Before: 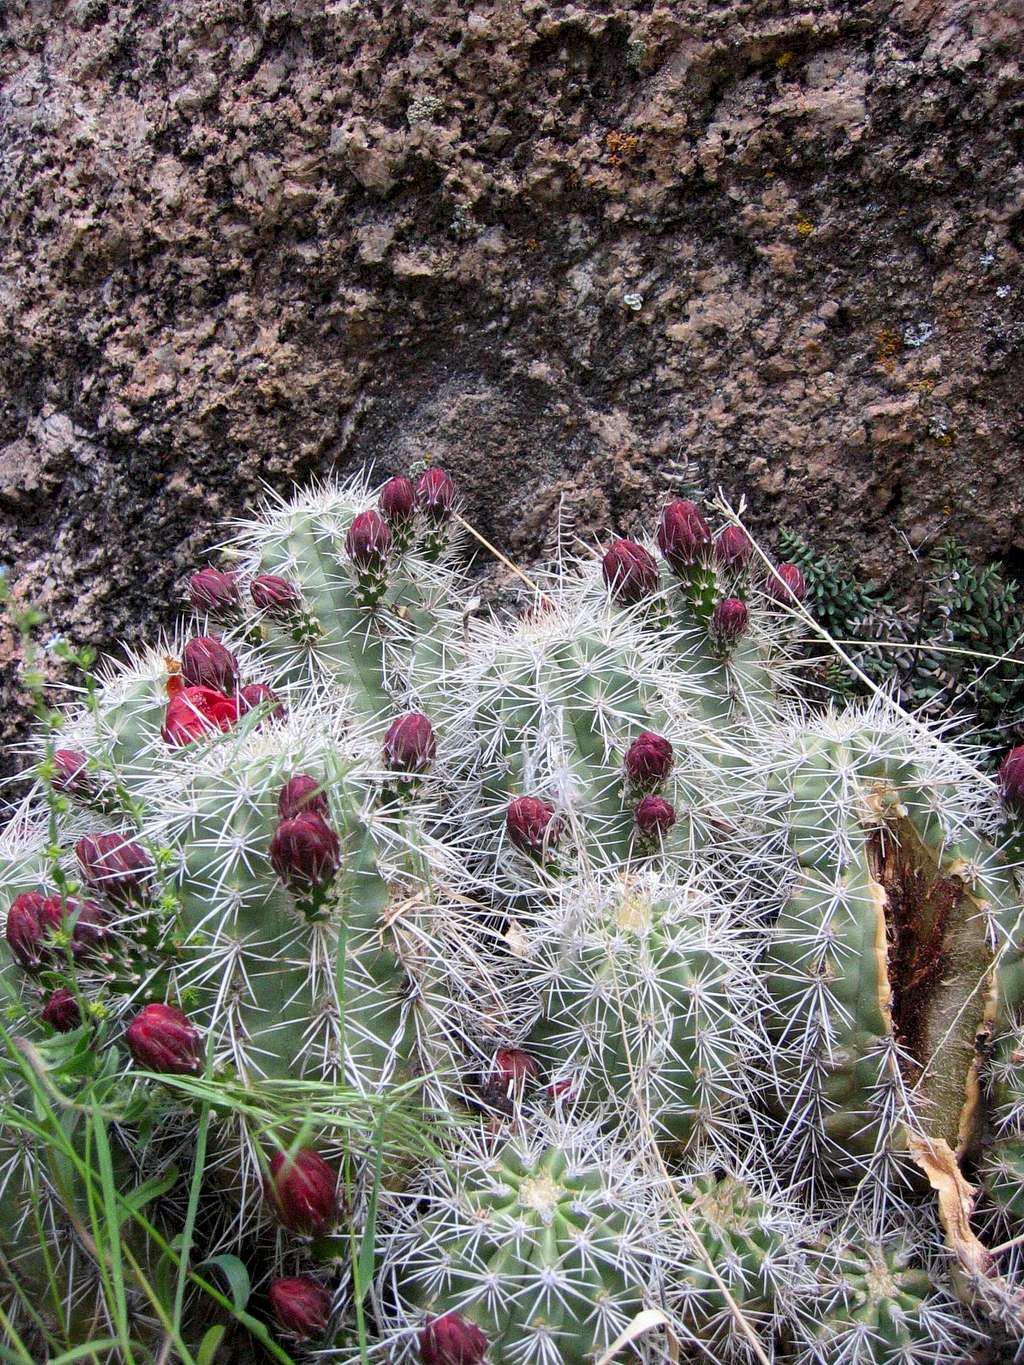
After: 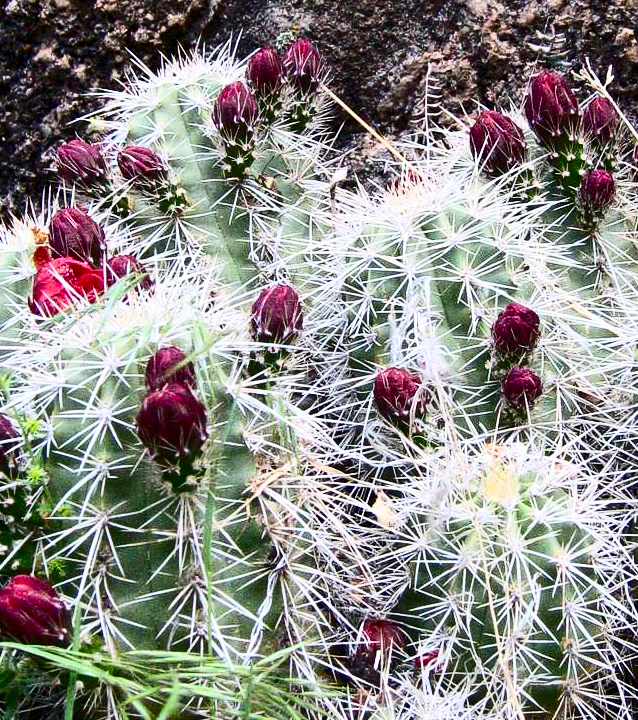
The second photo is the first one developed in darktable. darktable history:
contrast brightness saturation: contrast 0.411, brightness 0.046, saturation 0.26
crop: left 13.005%, top 31.496%, right 24.67%, bottom 15.707%
